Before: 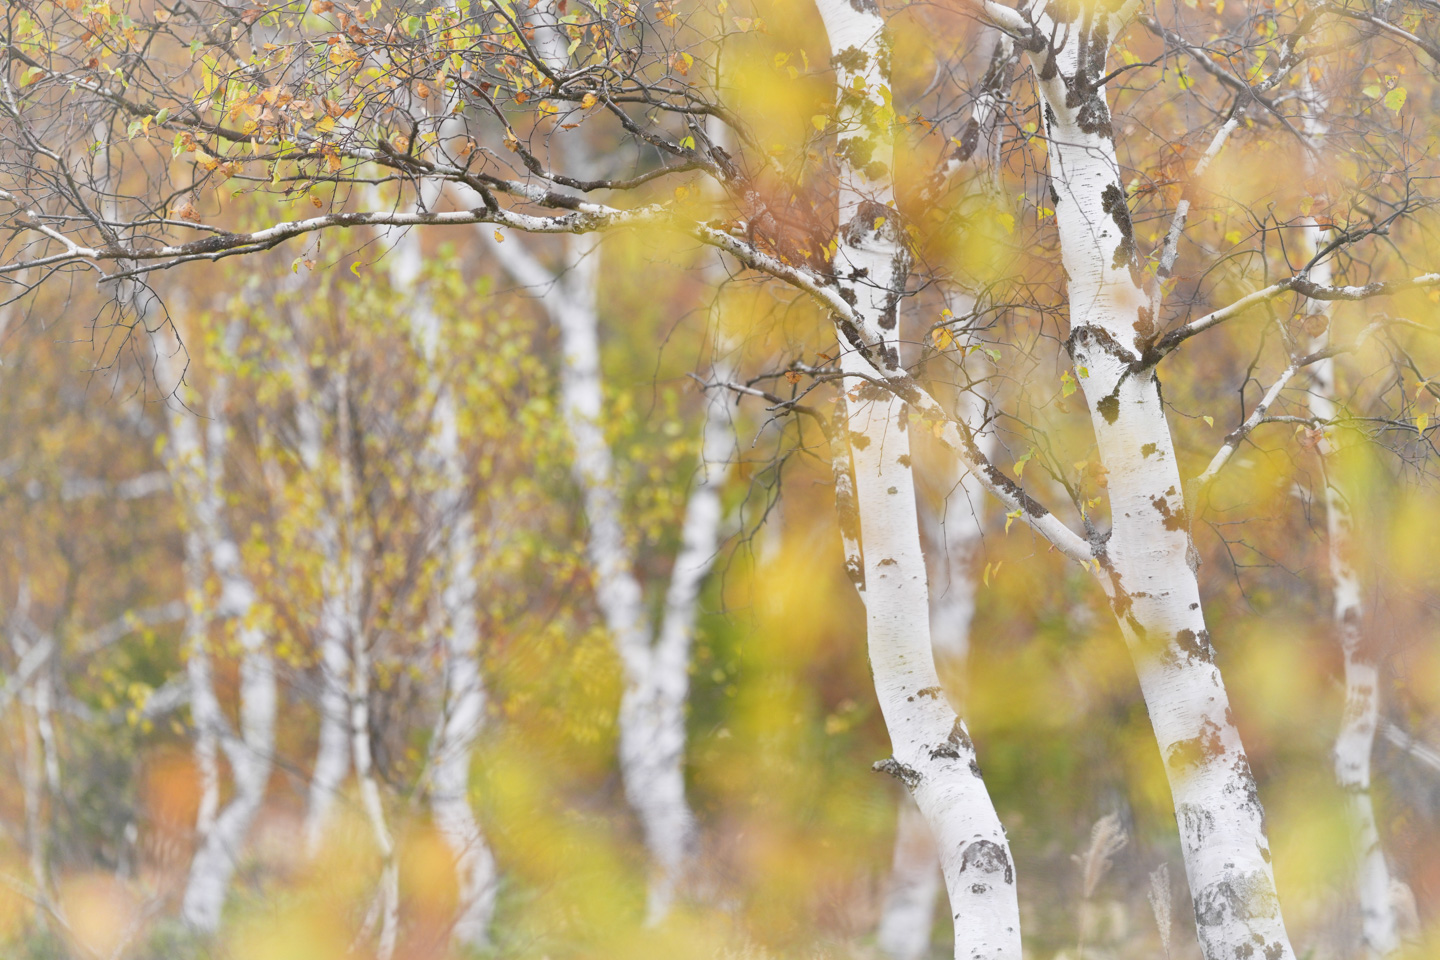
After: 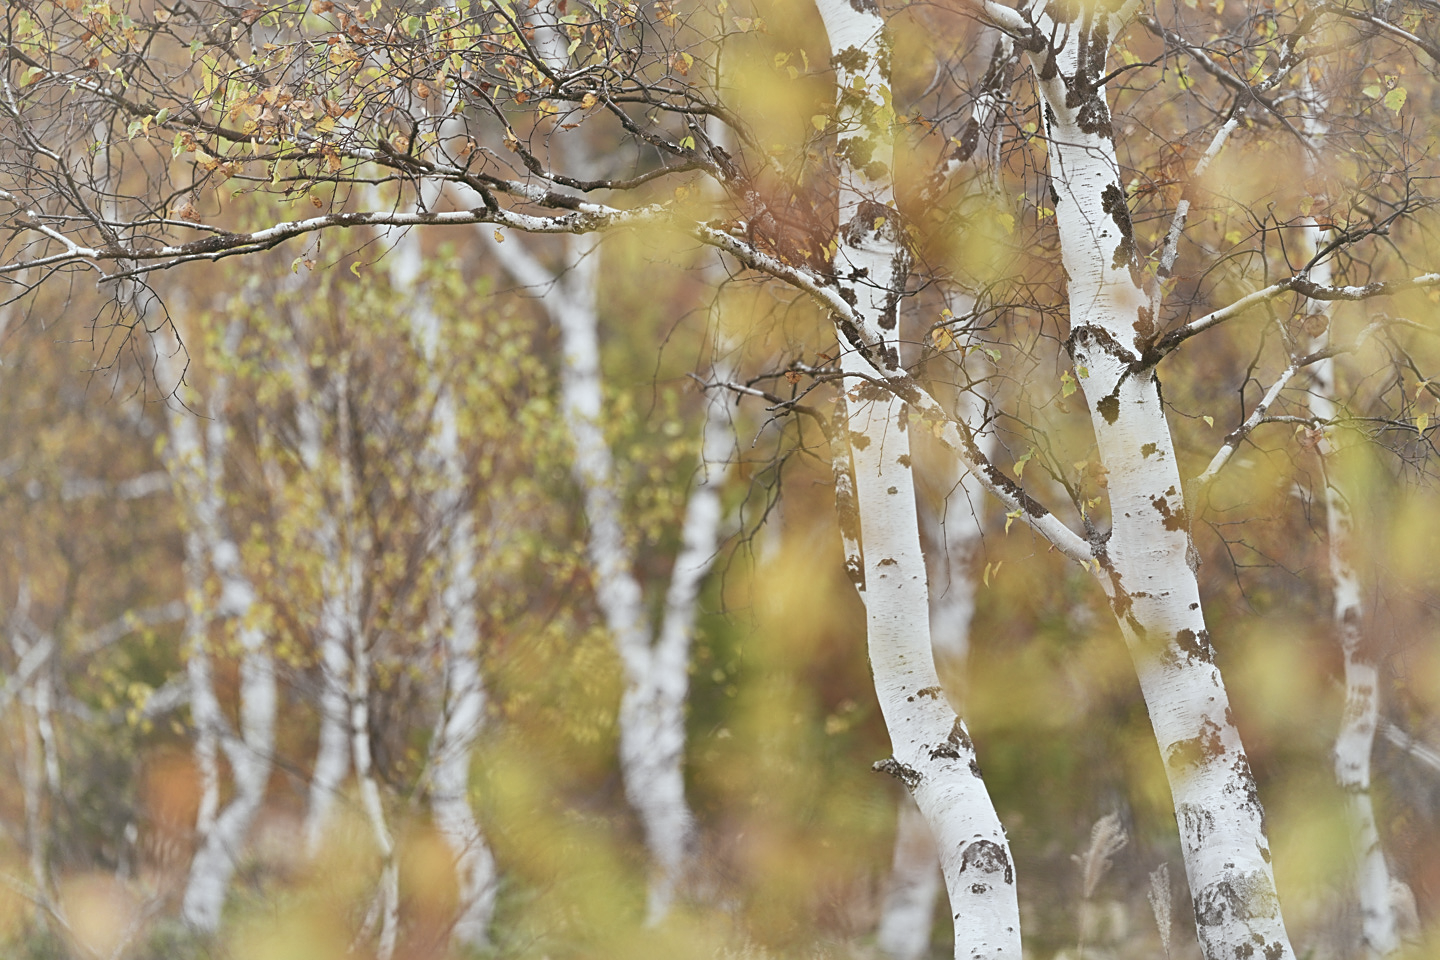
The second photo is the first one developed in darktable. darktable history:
color balance: lift [1, 0.994, 1.002, 1.006], gamma [0.957, 1.081, 1.016, 0.919], gain [0.97, 0.972, 1.01, 1.028], input saturation 91.06%, output saturation 79.8%
sharpen: on, module defaults
shadows and highlights: shadows 30.63, highlights -63.22, shadows color adjustment 98%, highlights color adjustment 58.61%, soften with gaussian
